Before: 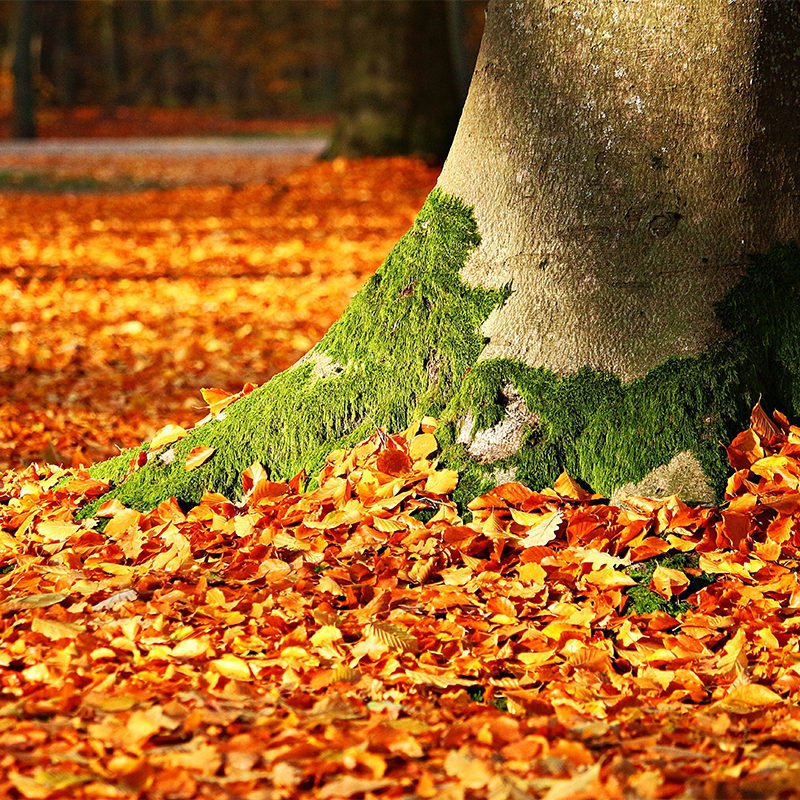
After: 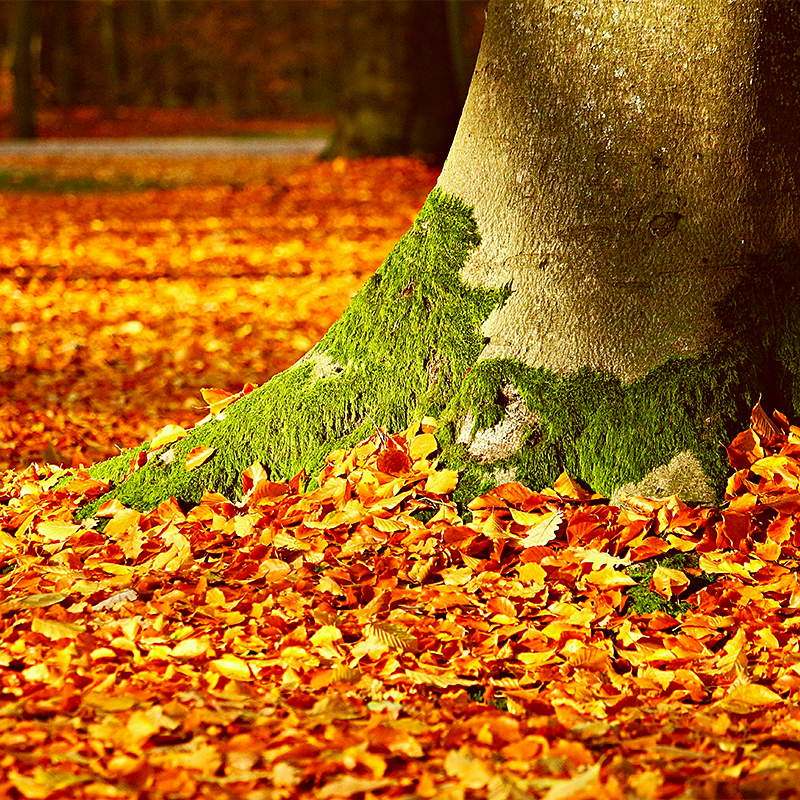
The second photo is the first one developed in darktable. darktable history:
sharpen: amount 0.208
color correction: highlights a* -5.55, highlights b* 9.8, shadows a* 9.93, shadows b* 24.66
